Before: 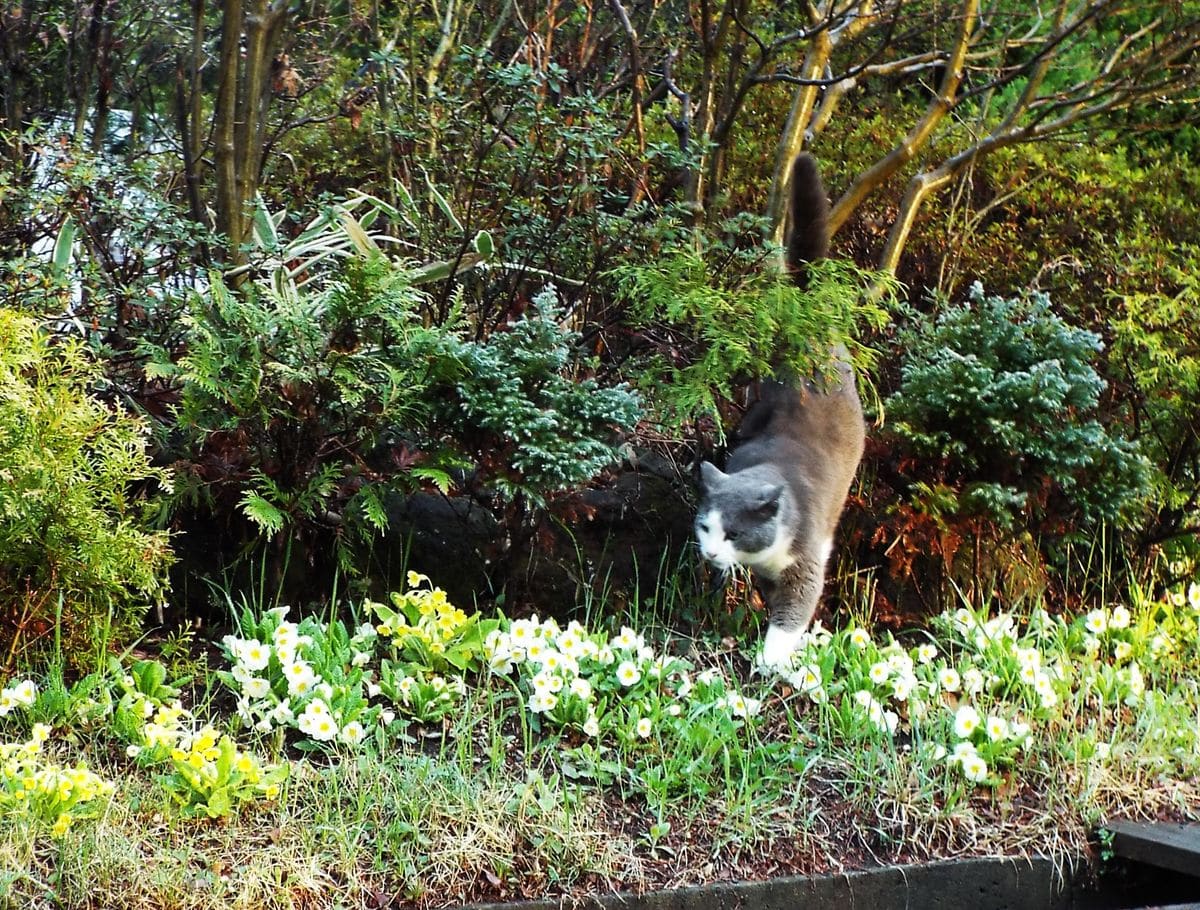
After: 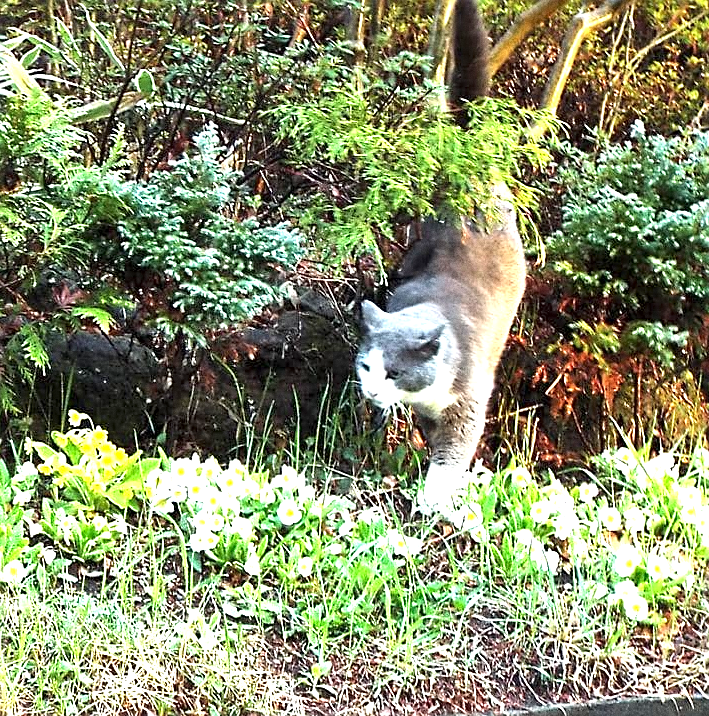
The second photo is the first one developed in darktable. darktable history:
exposure: exposure 1.25 EV, compensate exposure bias true, compensate highlight preservation false
sharpen: on, module defaults
crop and rotate: left 28.256%, top 17.734%, right 12.656%, bottom 3.573%
contrast brightness saturation: contrast 0.05, brightness 0.06, saturation 0.01
local contrast: mode bilateral grid, contrast 25, coarseness 60, detail 151%, midtone range 0.2
grain: coarseness 0.09 ISO
